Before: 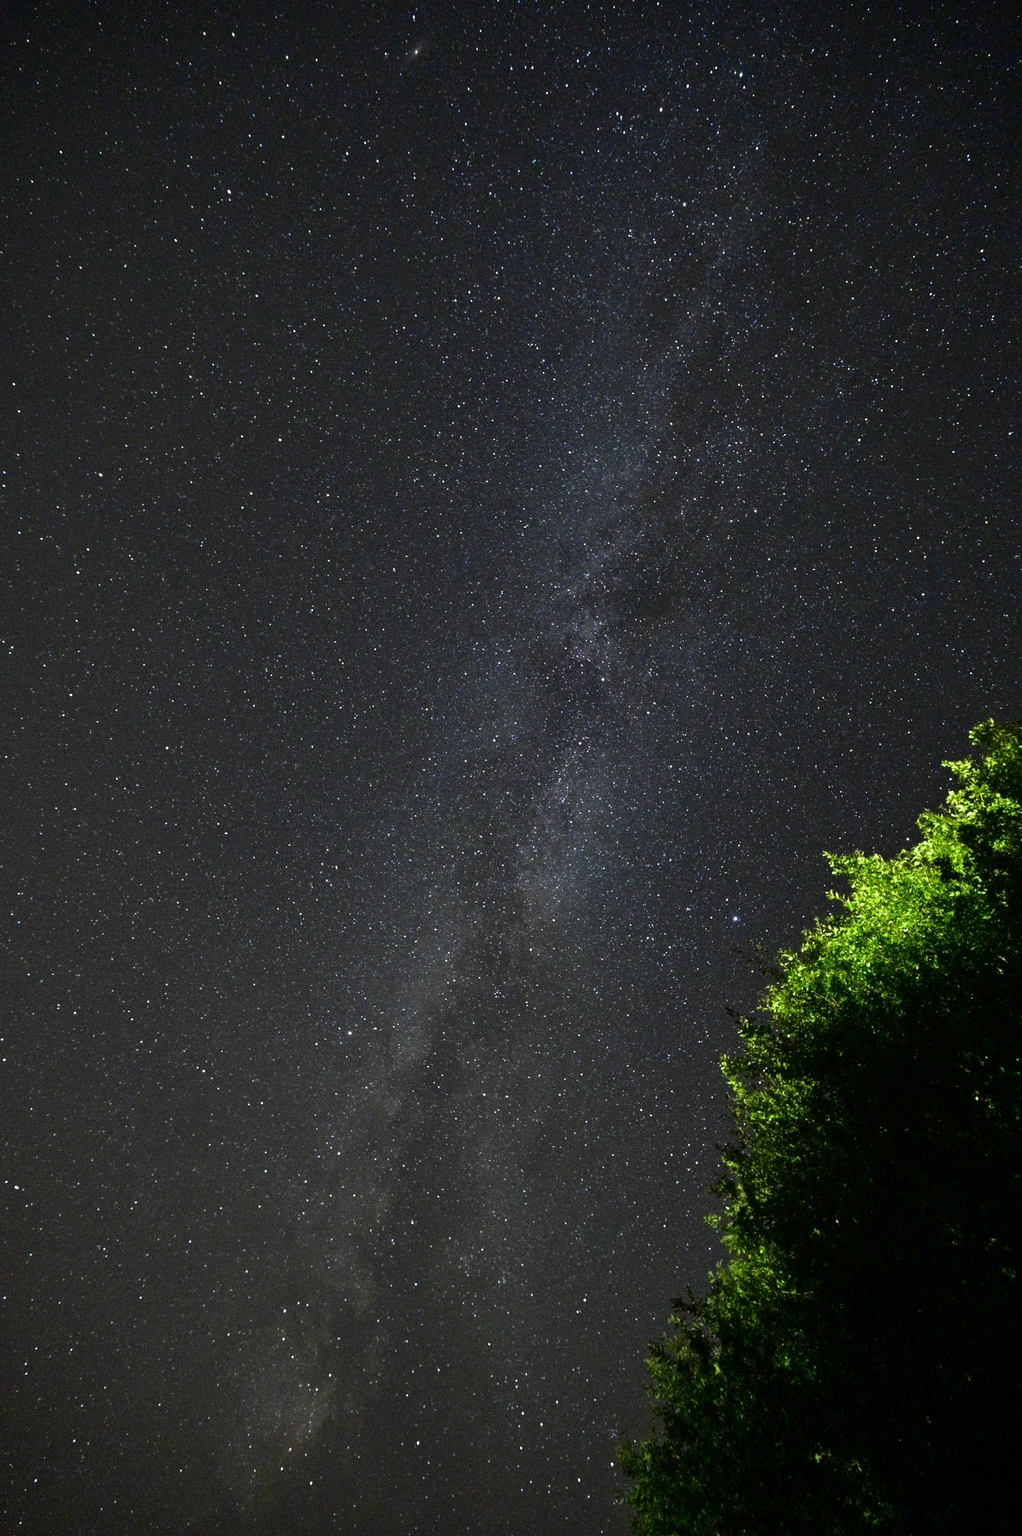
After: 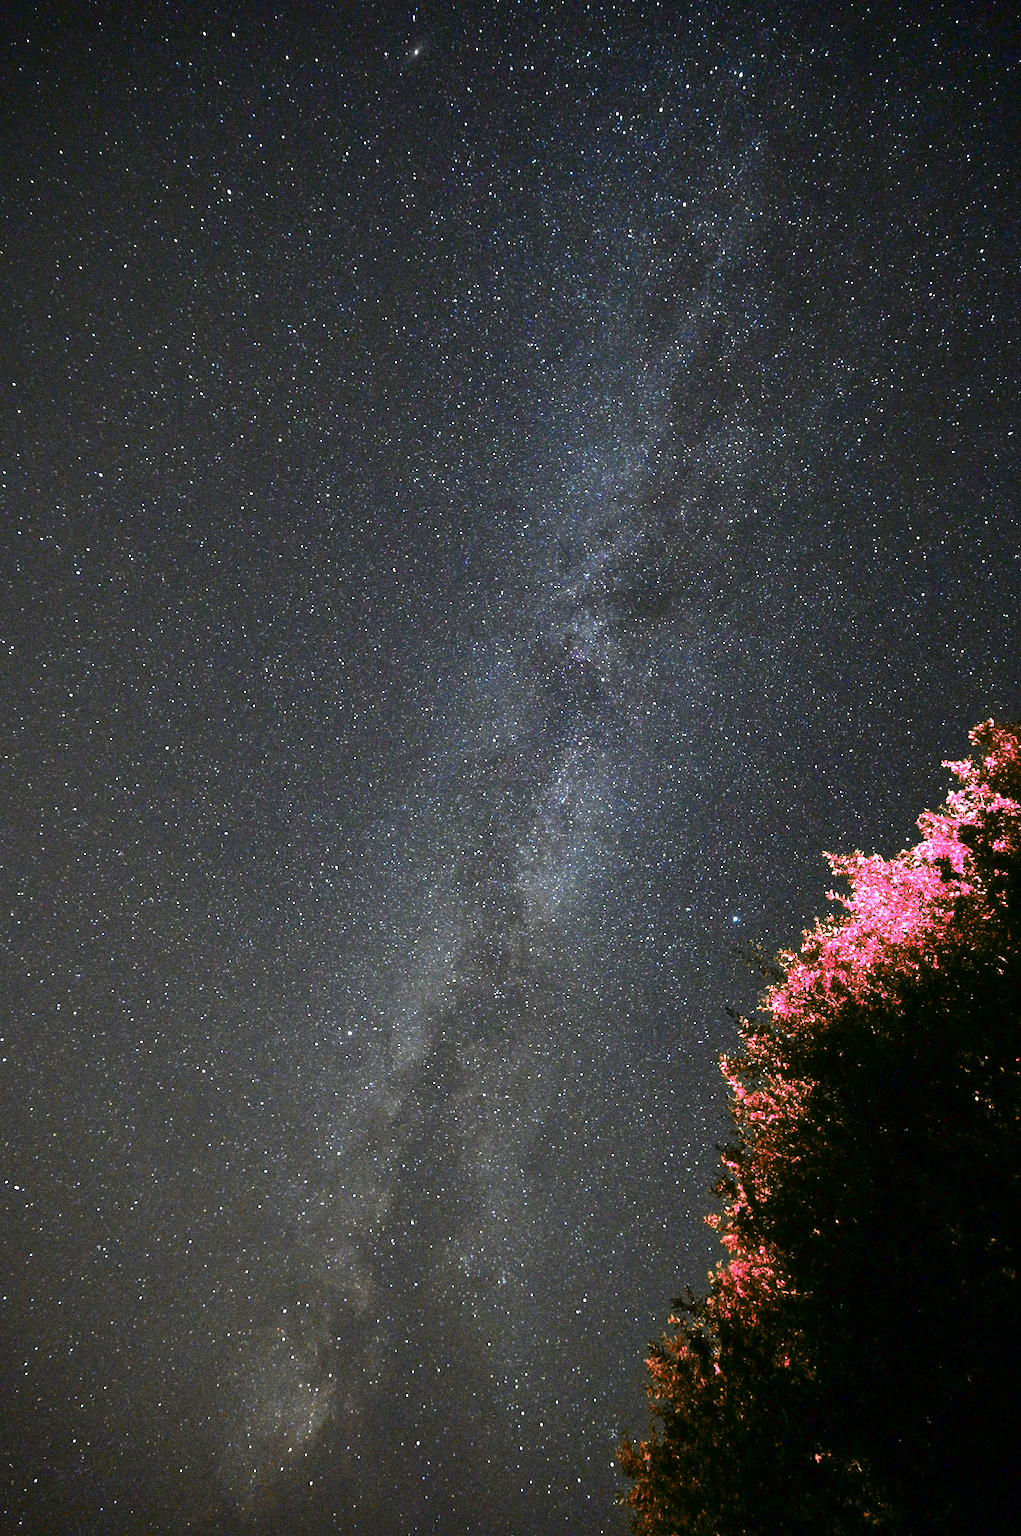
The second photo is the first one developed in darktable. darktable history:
tone equalizer: -8 EV -0.391 EV, -7 EV -0.413 EV, -6 EV -0.344 EV, -5 EV -0.247 EV, -3 EV 0.243 EV, -2 EV 0.309 EV, -1 EV 0.366 EV, +0 EV 0.388 EV
color zones: curves: ch2 [(0, 0.488) (0.143, 0.417) (0.286, 0.212) (0.429, 0.179) (0.571, 0.154) (0.714, 0.415) (0.857, 0.495) (1, 0.488)]
contrast brightness saturation: contrast 0.13, brightness -0.053, saturation 0.162
haze removal: strength -0.044, compatibility mode true, adaptive false
exposure: black level correction 0, exposure 1.199 EV, compensate highlight preservation false
